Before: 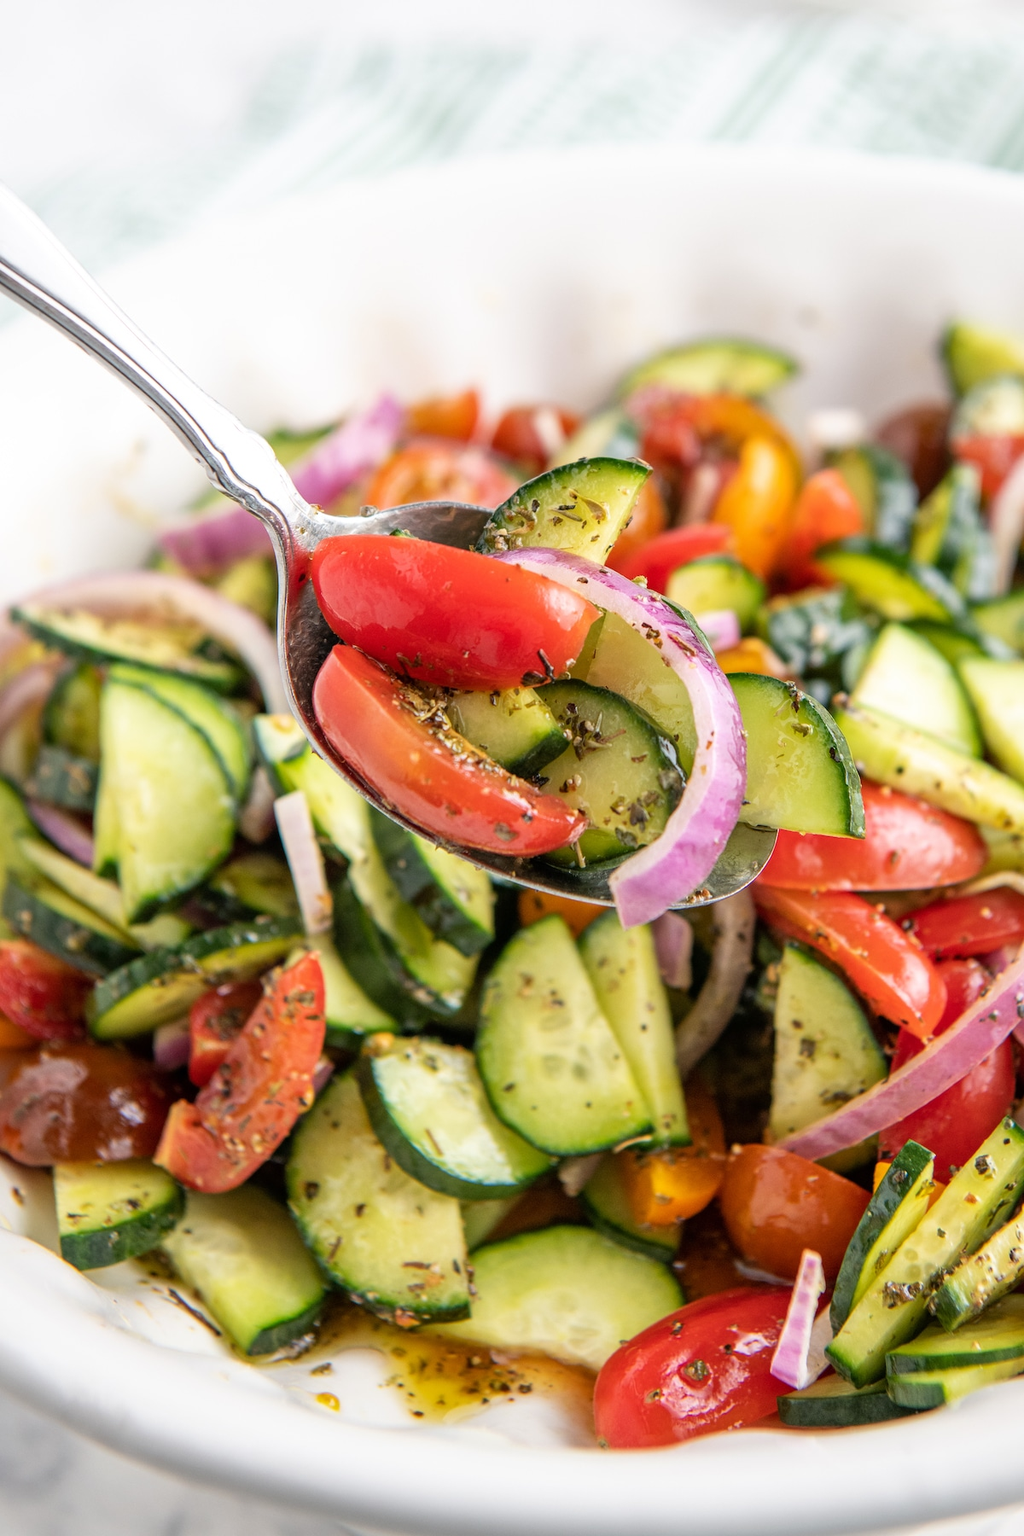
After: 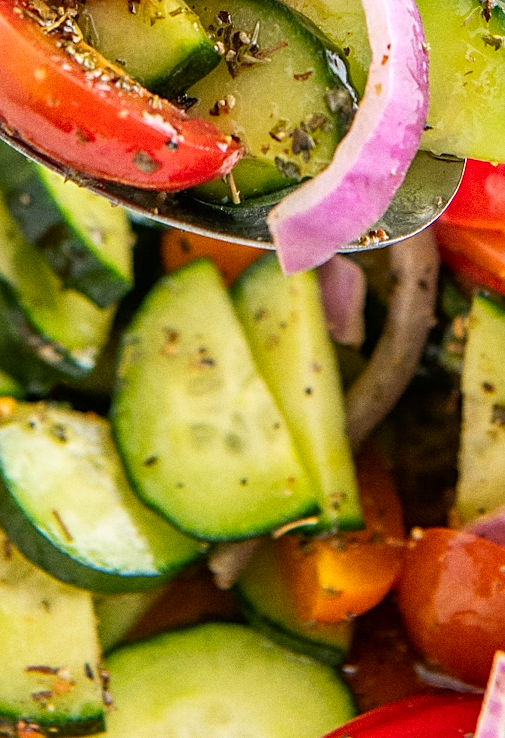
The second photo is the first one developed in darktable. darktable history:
crop: left 37.221%, top 45.169%, right 20.63%, bottom 13.777%
grain: coarseness 0.09 ISO
contrast brightness saturation: contrast 0.08, saturation 0.2
sharpen: on, module defaults
